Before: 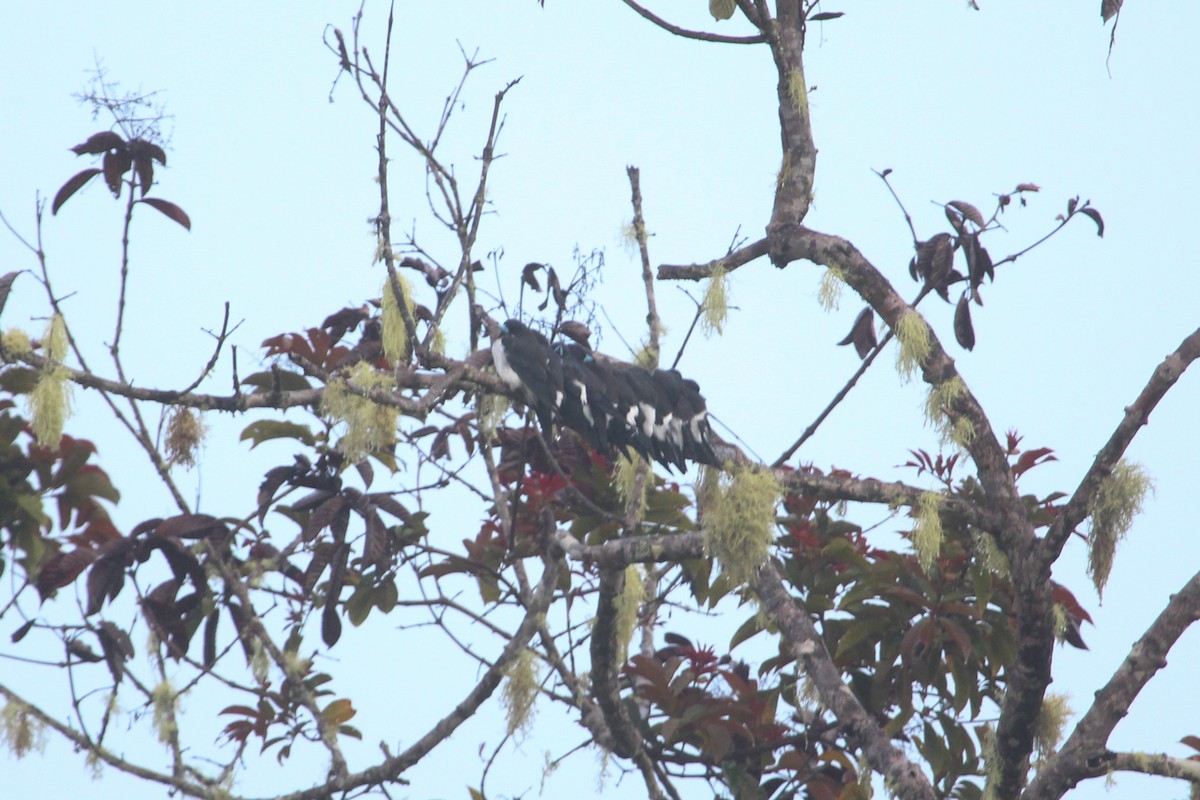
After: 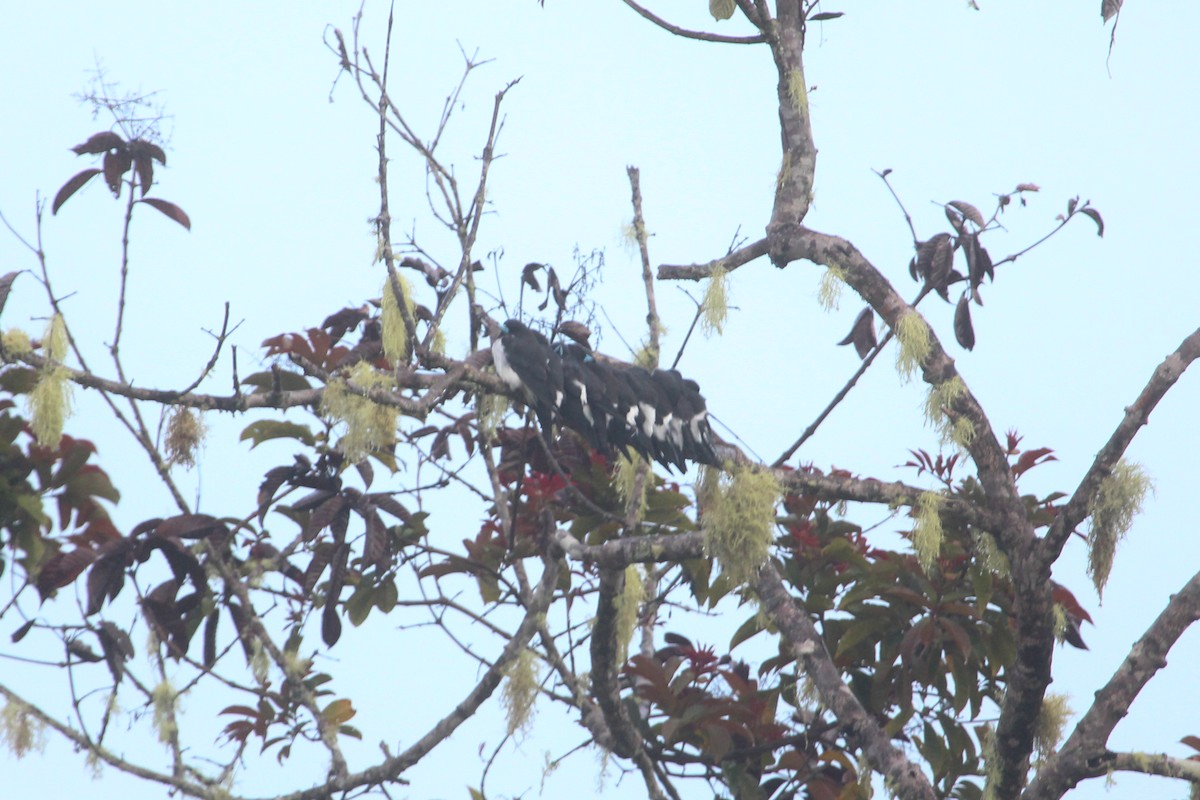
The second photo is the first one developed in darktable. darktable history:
shadows and highlights: radius 90.99, shadows -14.03, white point adjustment 0.183, highlights 31.61, compress 48.58%, highlights color adjustment 0.262%, soften with gaussian
